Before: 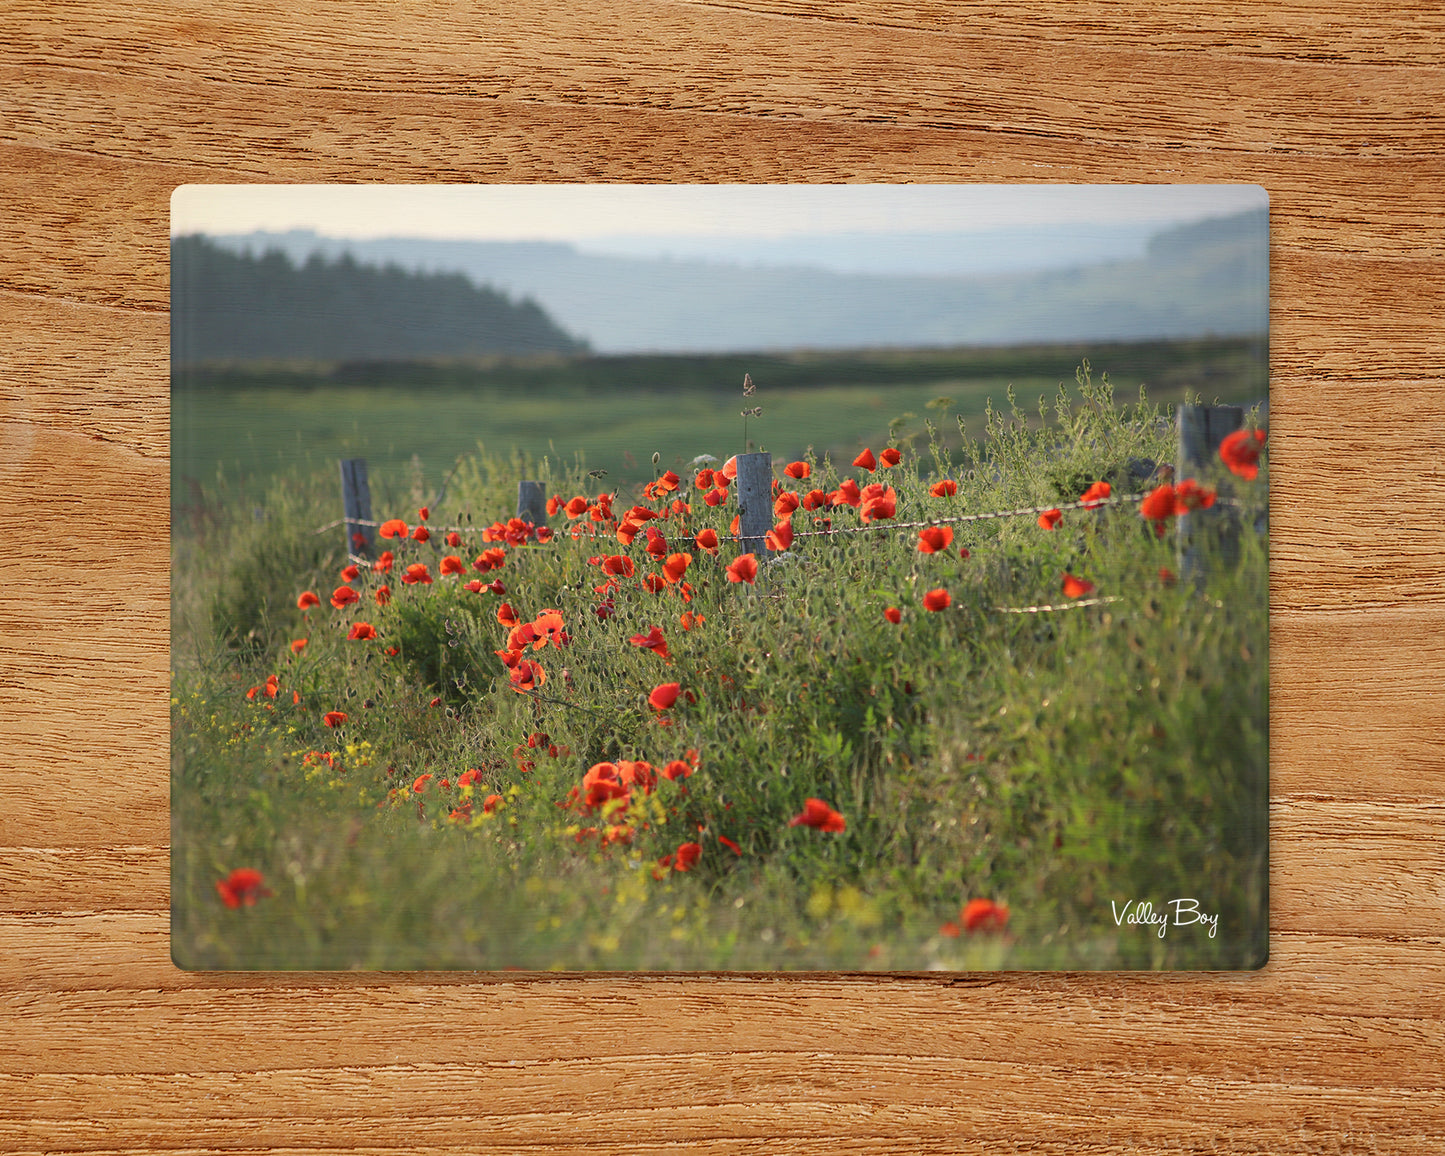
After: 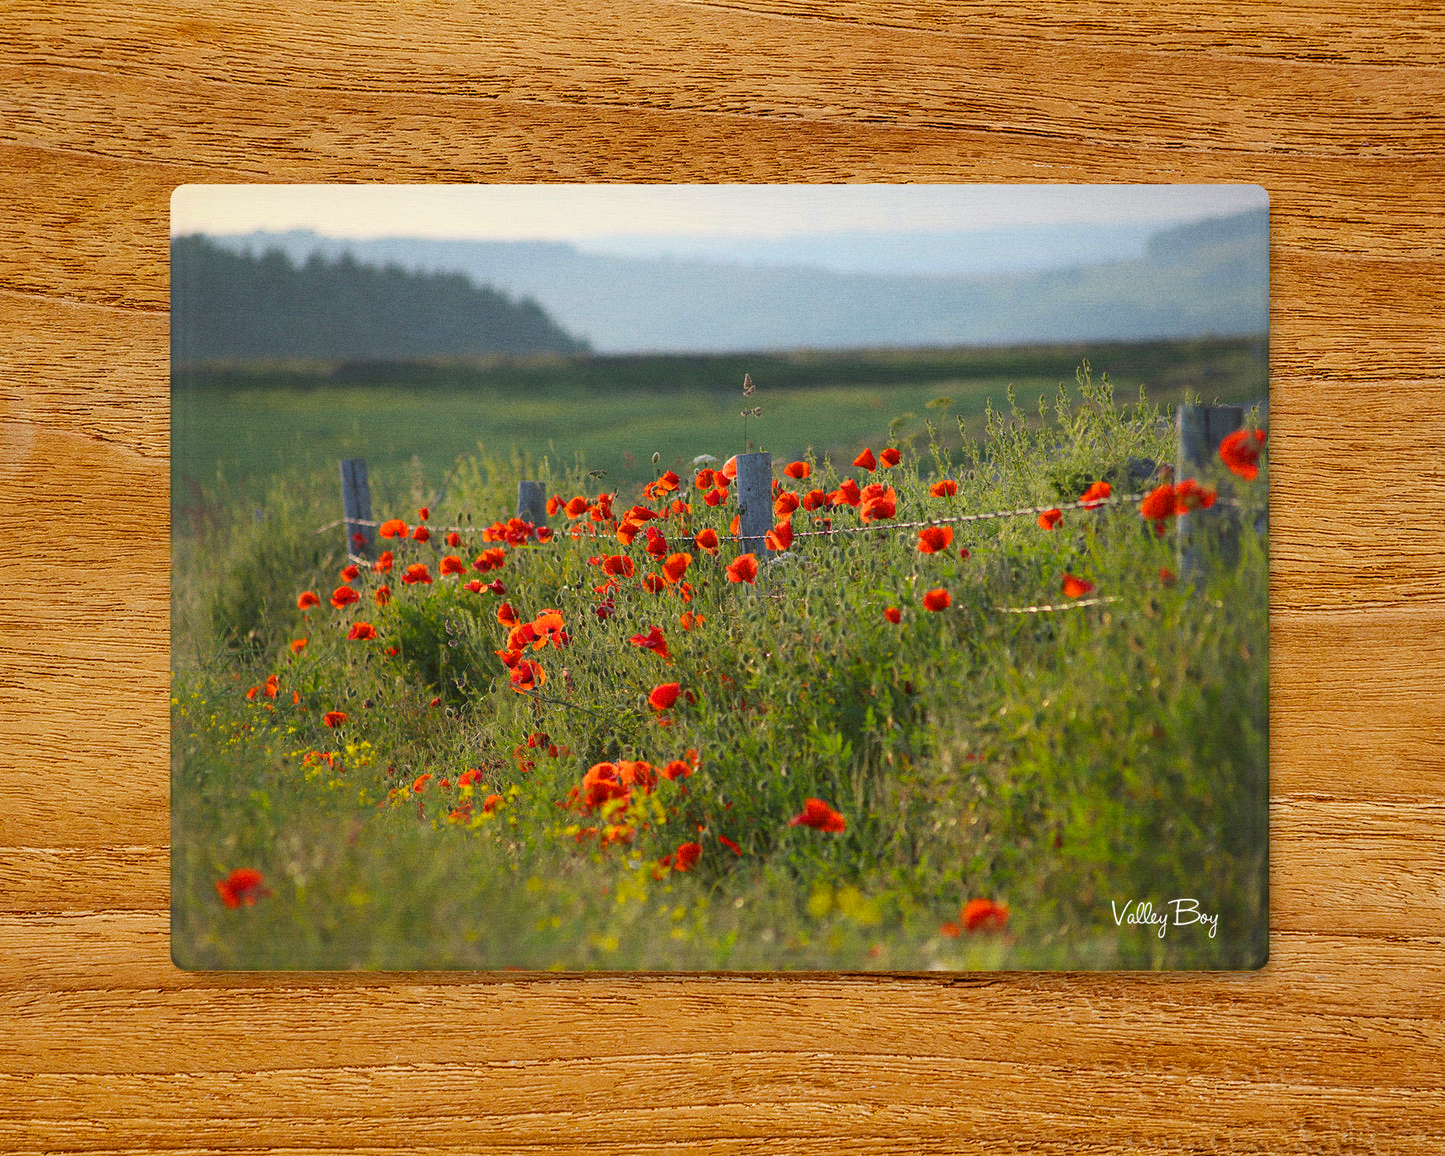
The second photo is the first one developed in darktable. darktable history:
grain: on, module defaults
color balance rgb: perceptual saturation grading › global saturation 20%, global vibrance 20%
